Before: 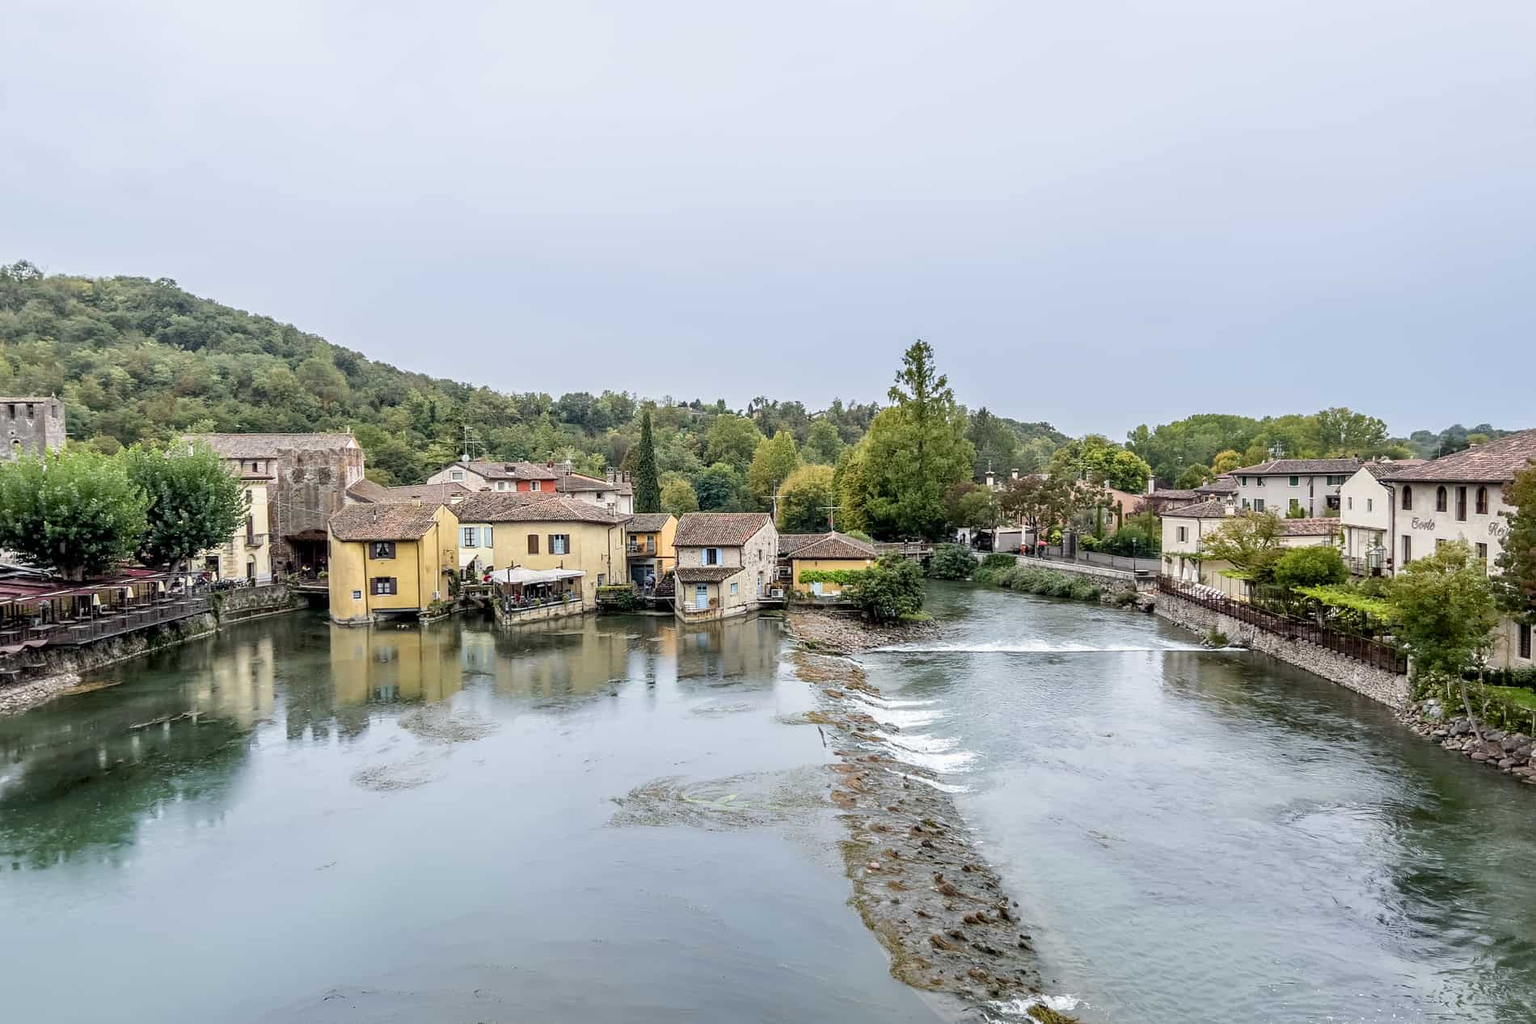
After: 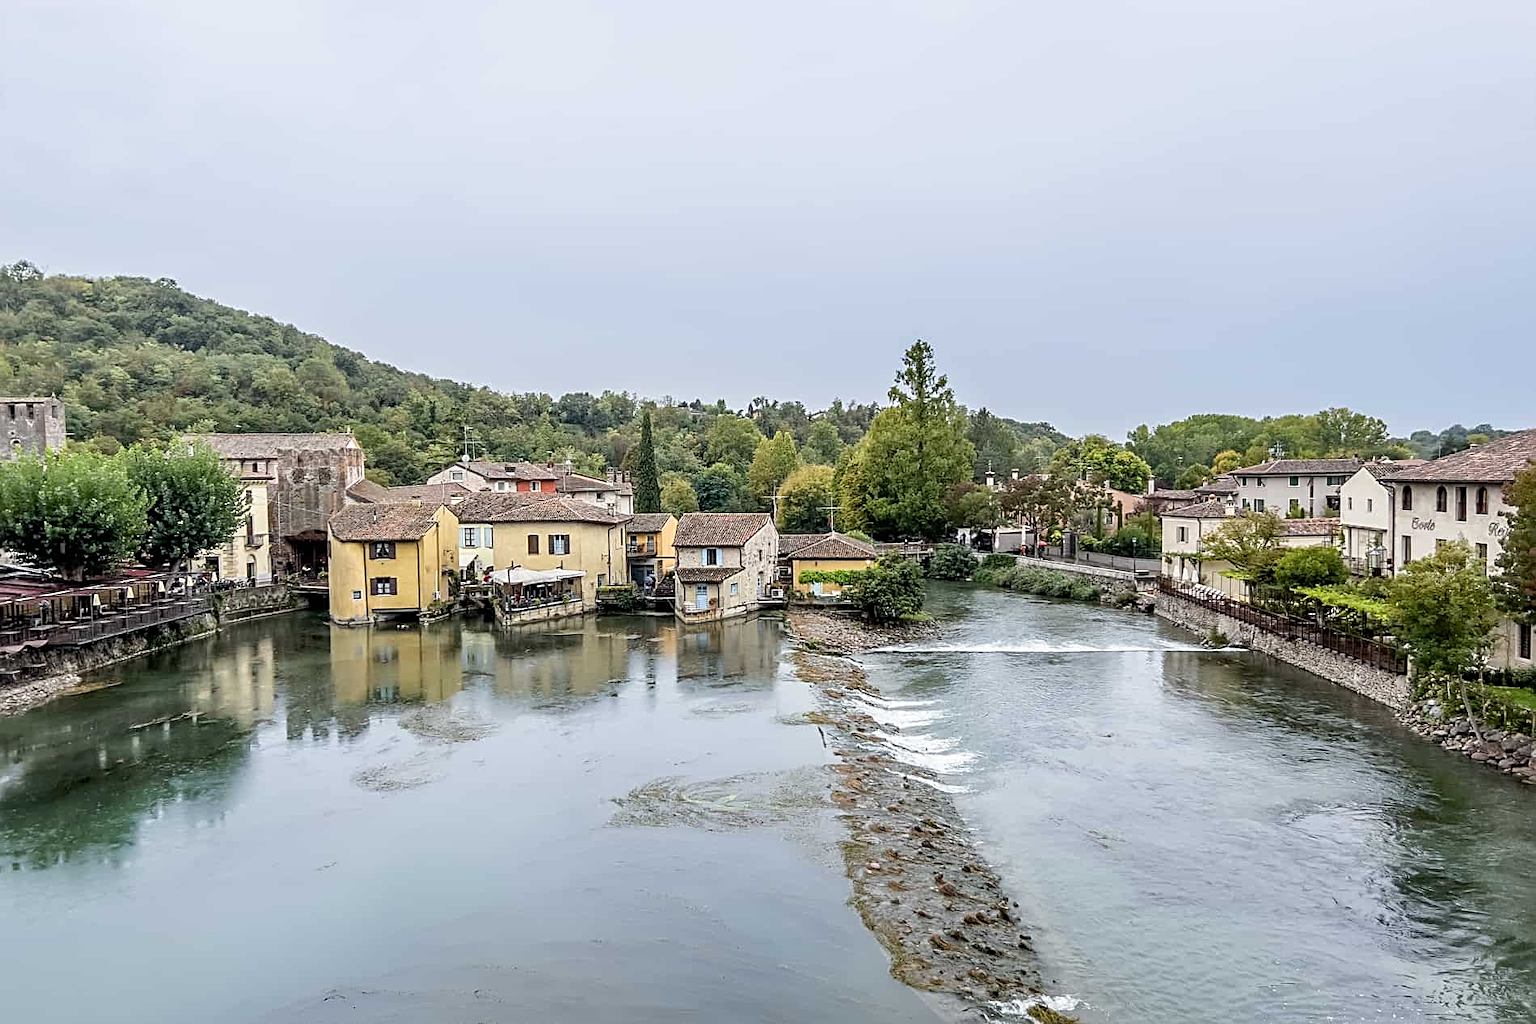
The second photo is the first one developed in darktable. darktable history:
sharpen: radius 2.731
